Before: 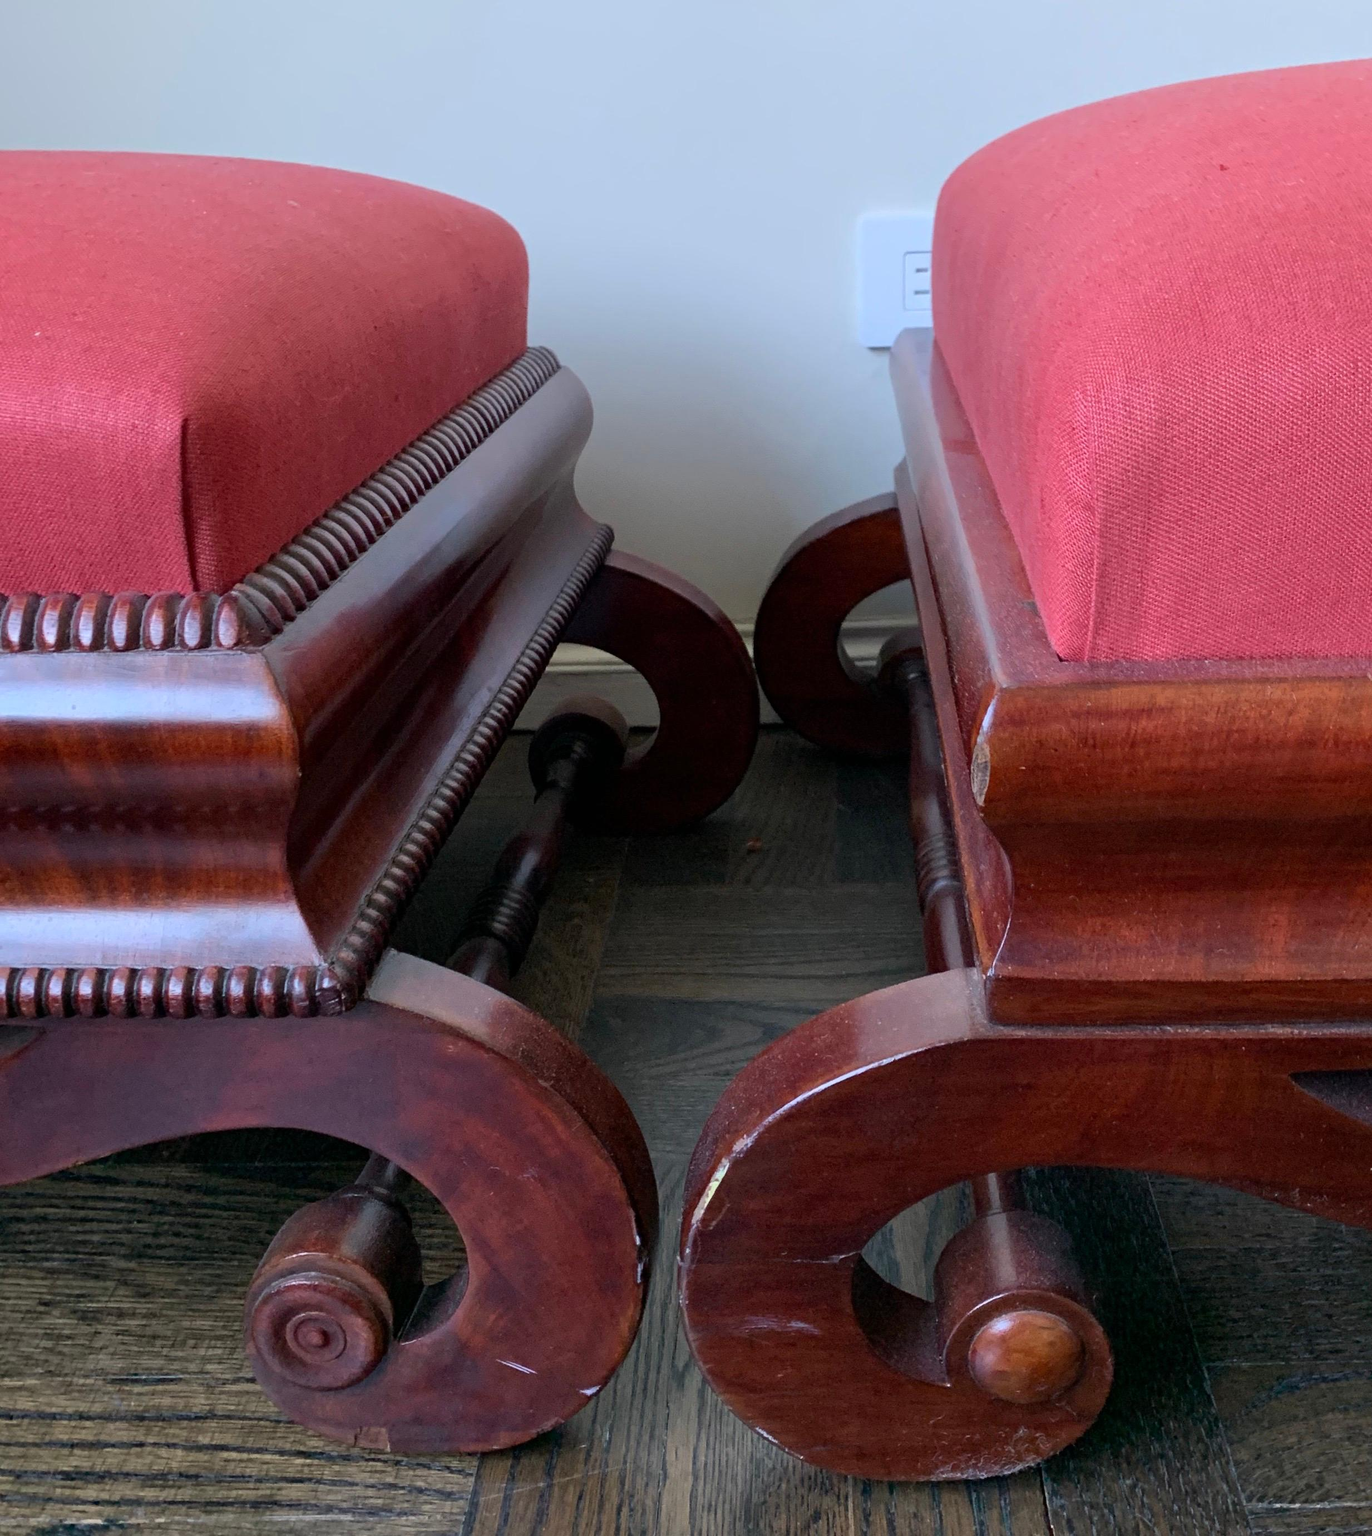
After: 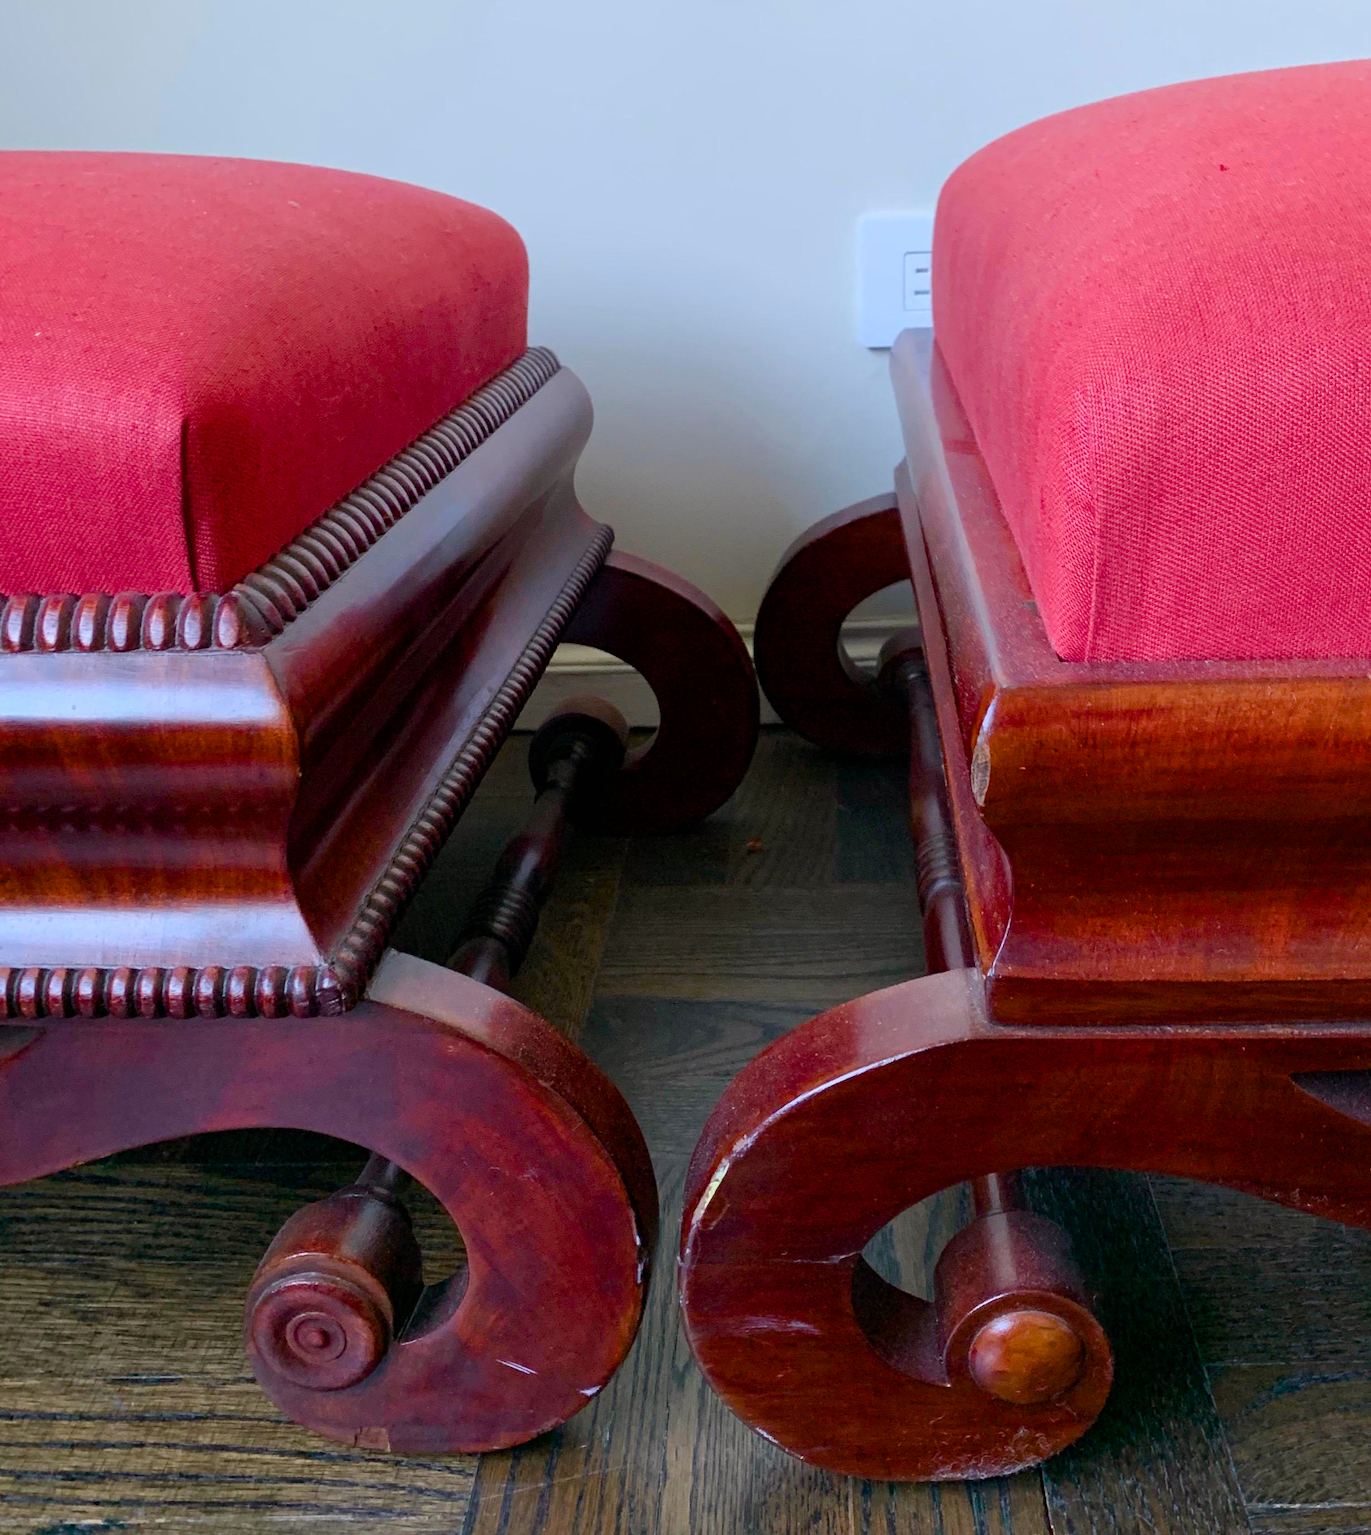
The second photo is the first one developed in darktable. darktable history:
color balance rgb: power › chroma 0.244%, power › hue 63.23°, perceptual saturation grading › global saturation 20%, perceptual saturation grading › highlights -24.912%, perceptual saturation grading › shadows 49.377%, global vibrance 15.211%
